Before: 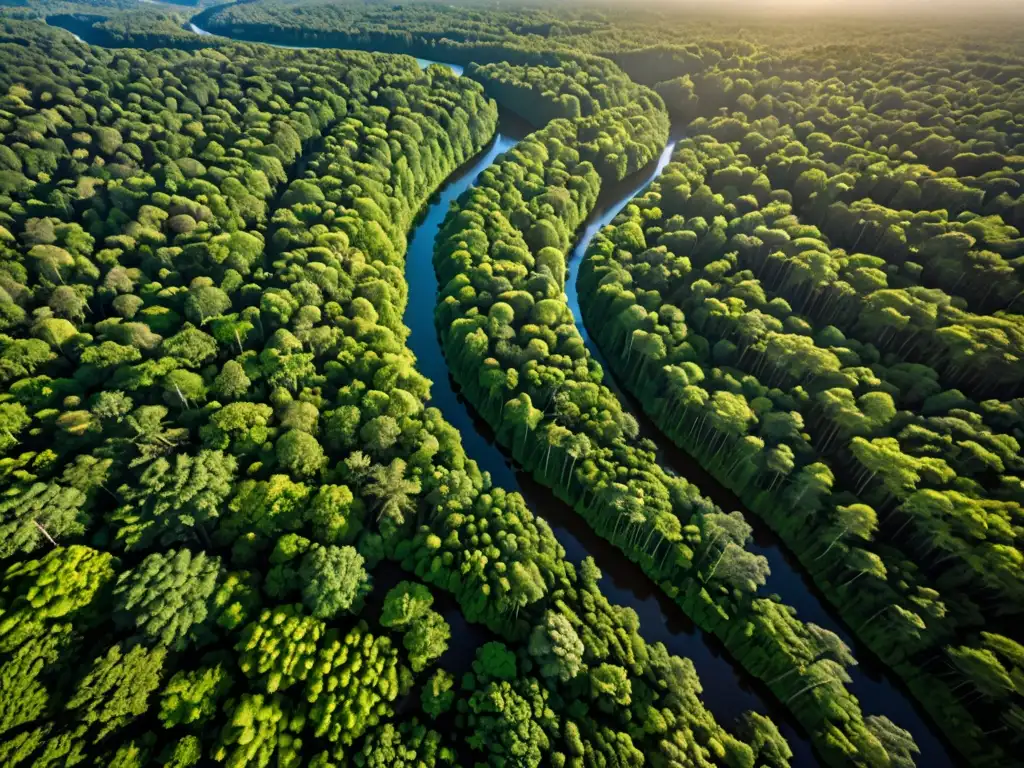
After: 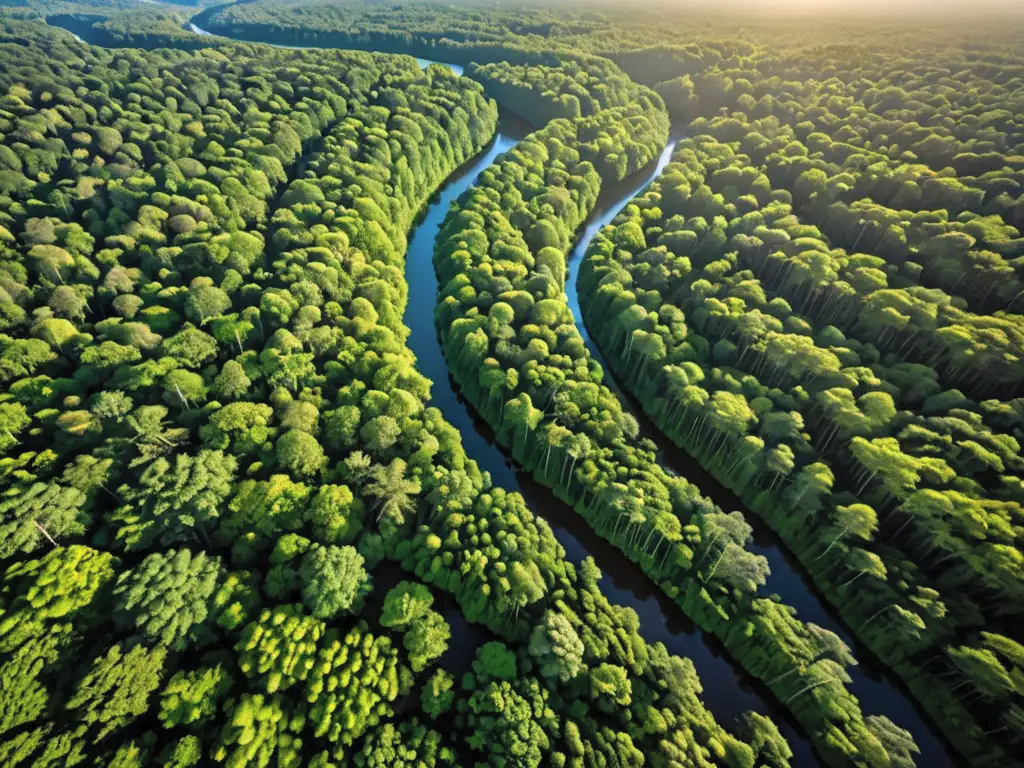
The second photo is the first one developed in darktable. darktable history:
contrast brightness saturation: brightness 0.136
